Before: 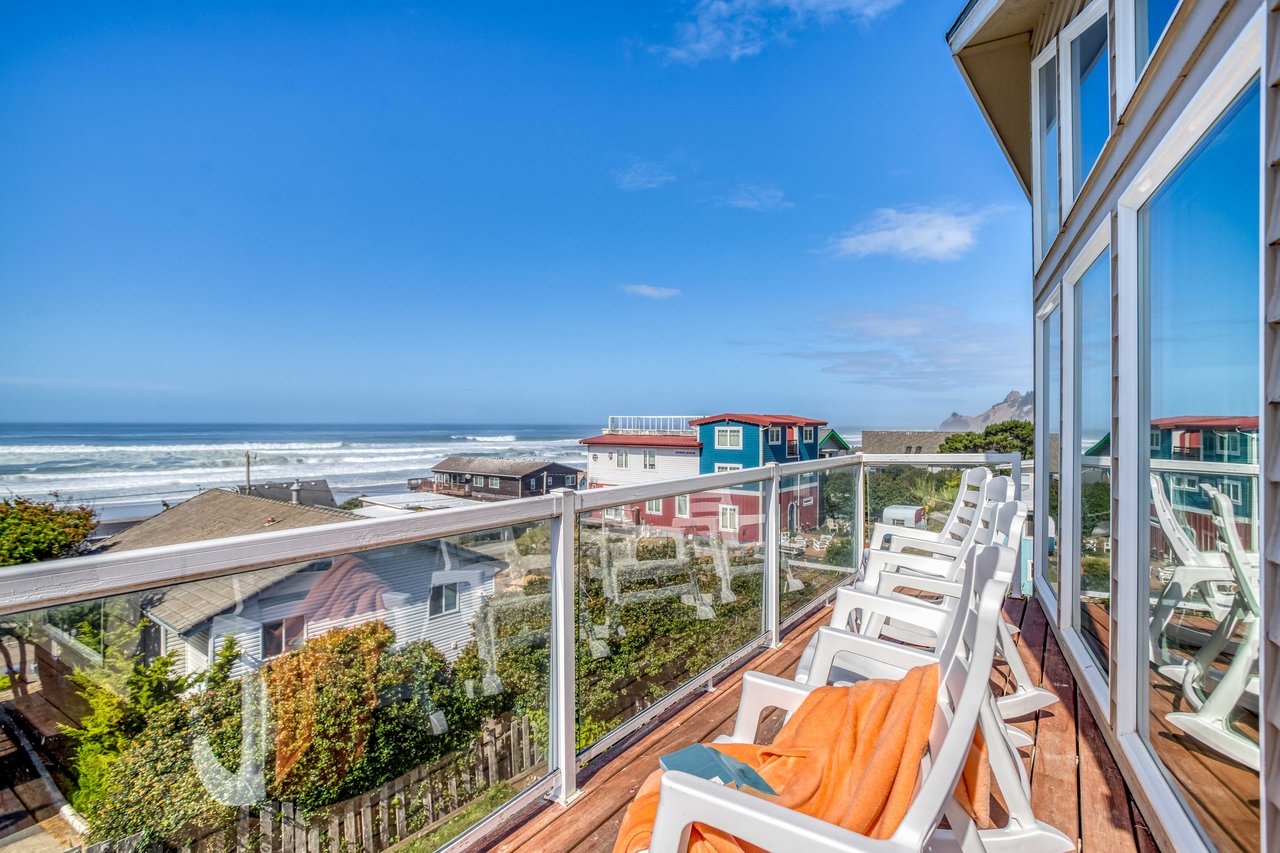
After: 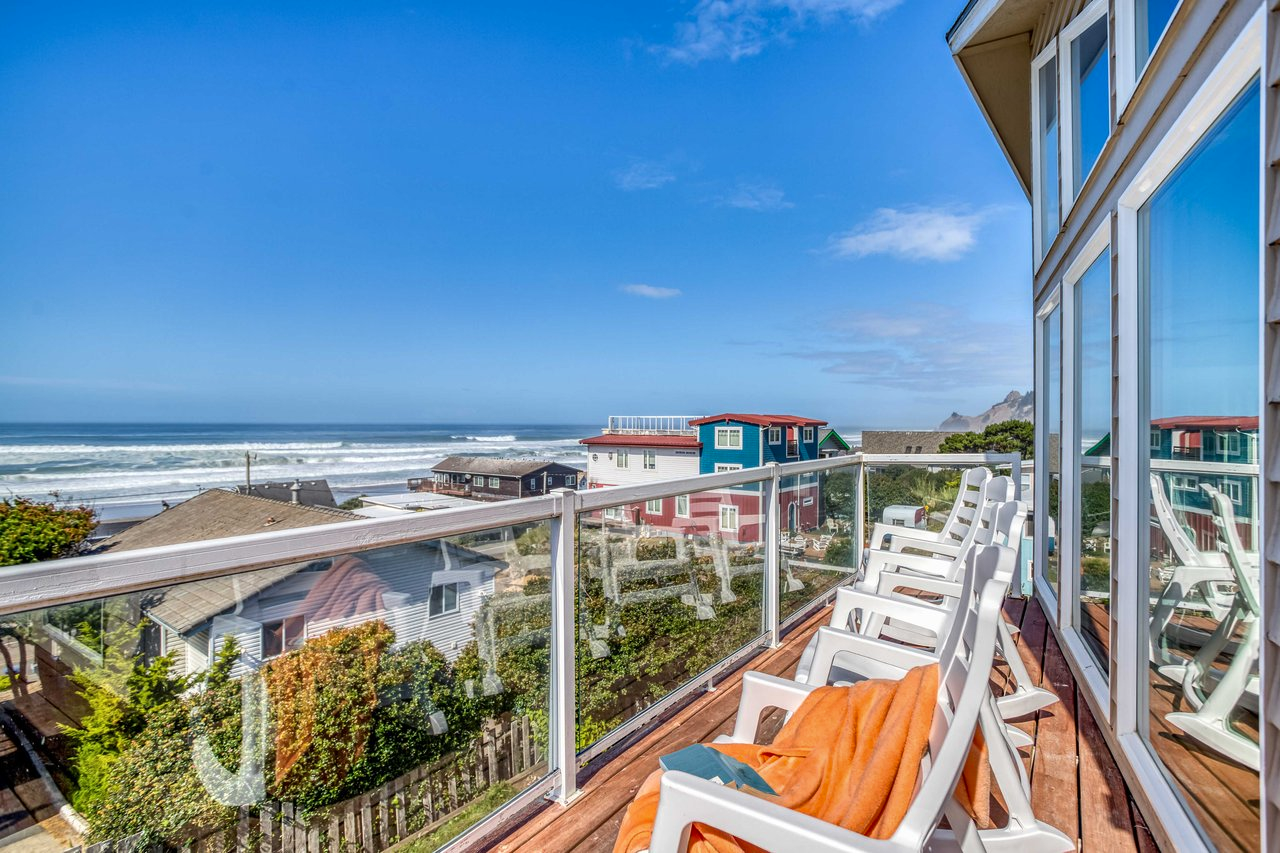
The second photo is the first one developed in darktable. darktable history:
shadows and highlights: shadows 59.81, soften with gaussian
contrast brightness saturation: contrast 0.074
